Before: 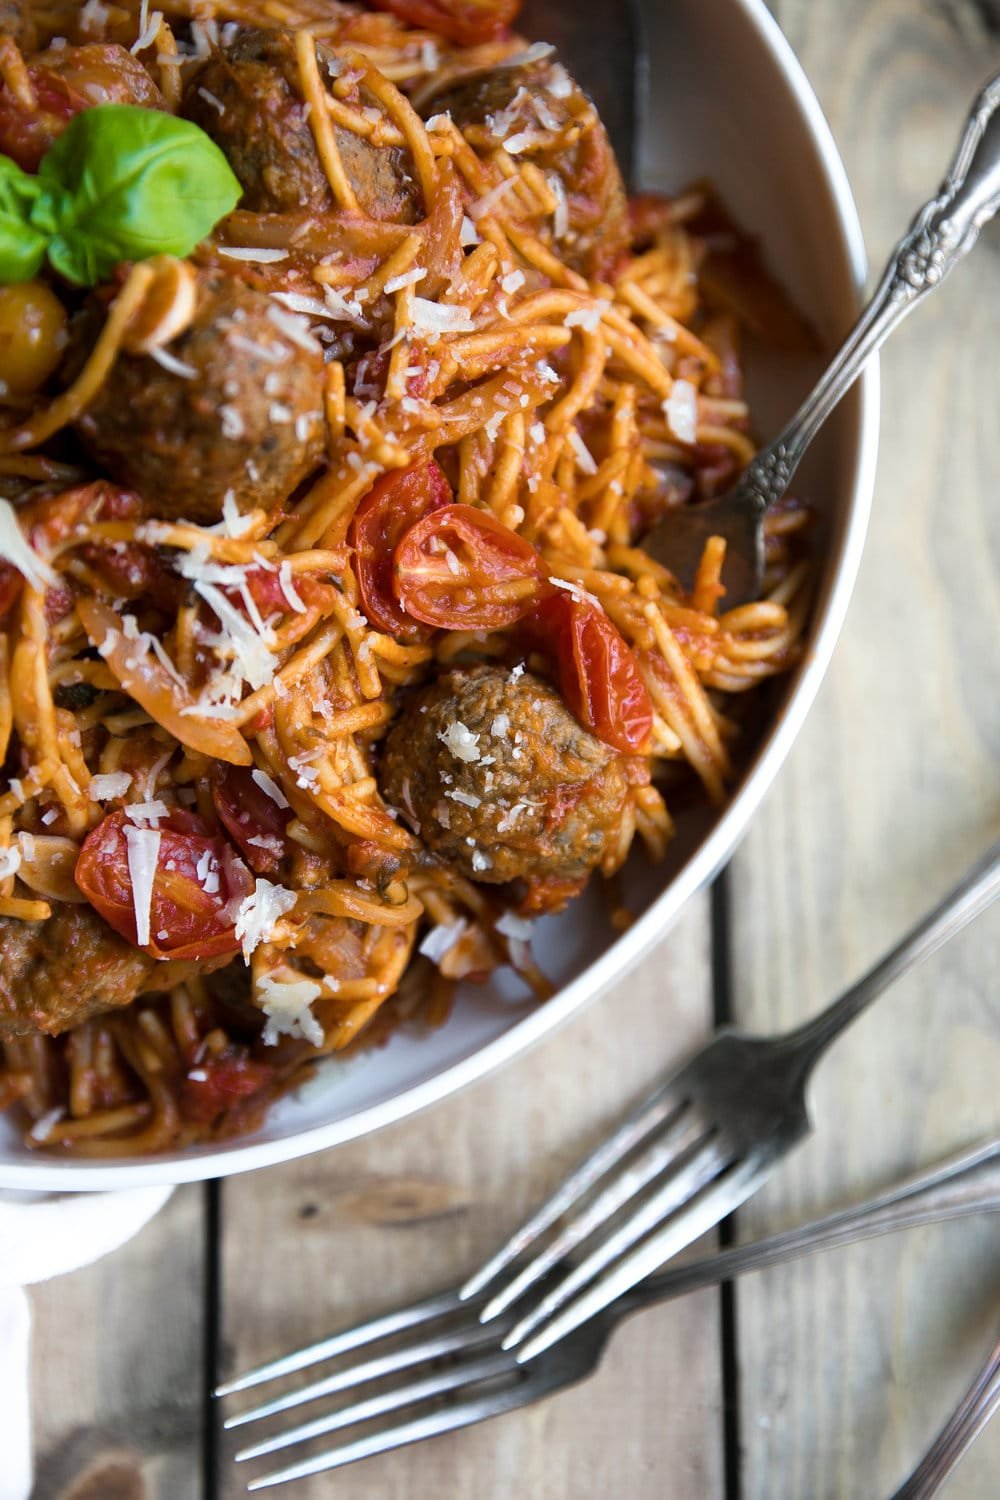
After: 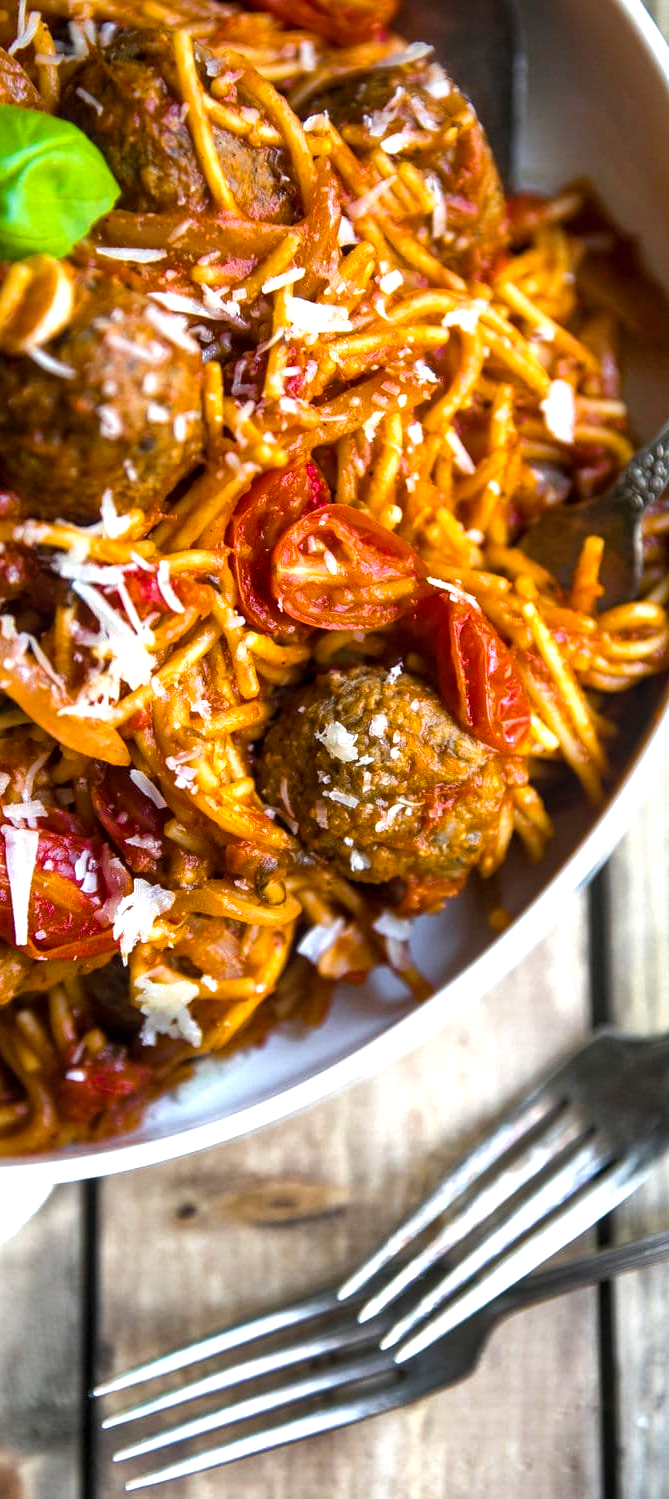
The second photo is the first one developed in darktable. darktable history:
local contrast: on, module defaults
crop and rotate: left 12.28%, right 20.734%
shadows and highlights: soften with gaussian
color balance rgb: perceptual saturation grading › global saturation 36.077%, perceptual brilliance grading › global brilliance 17.885%
